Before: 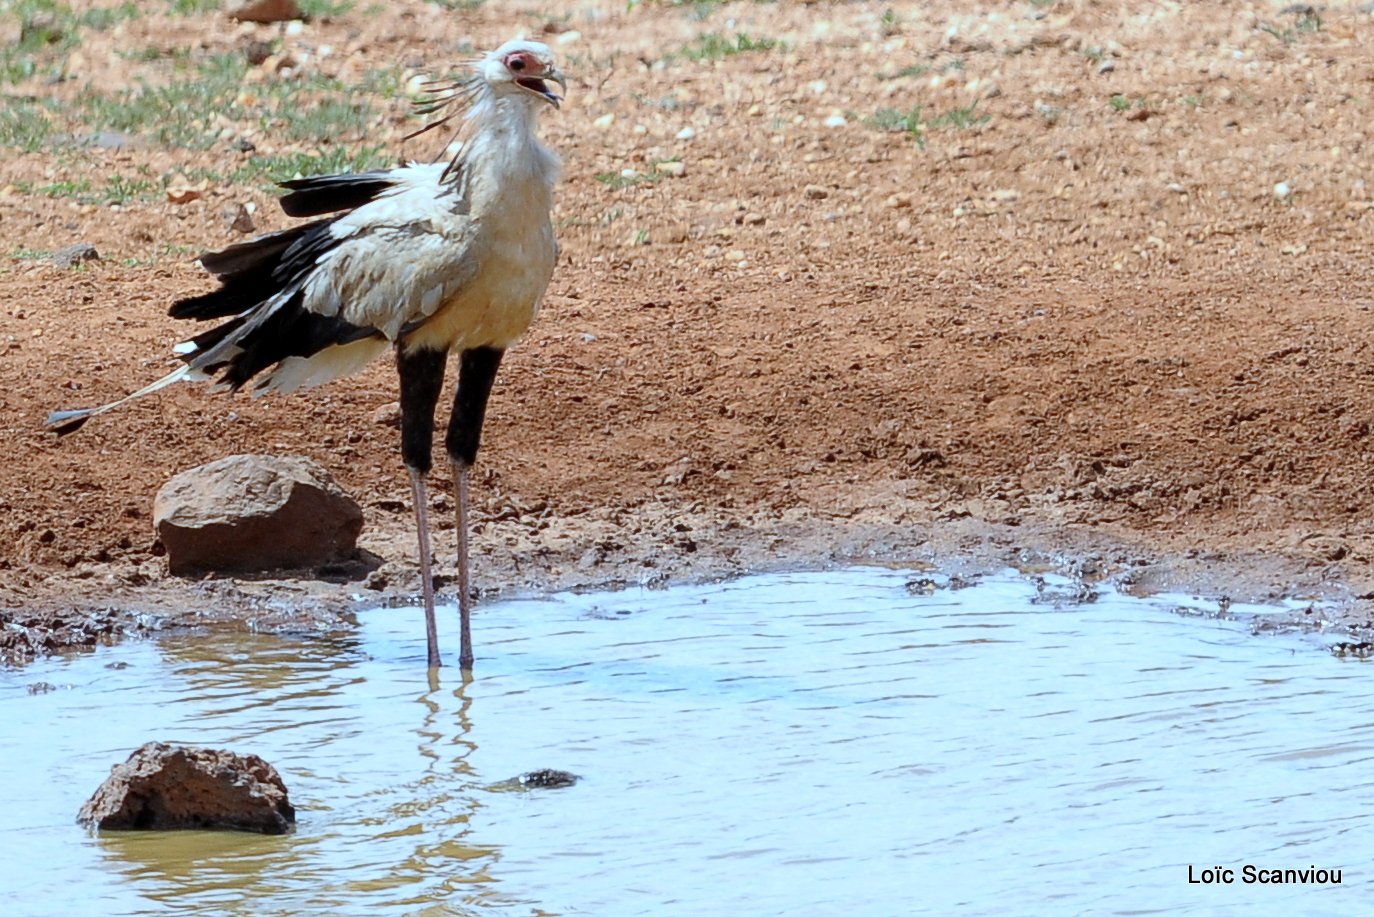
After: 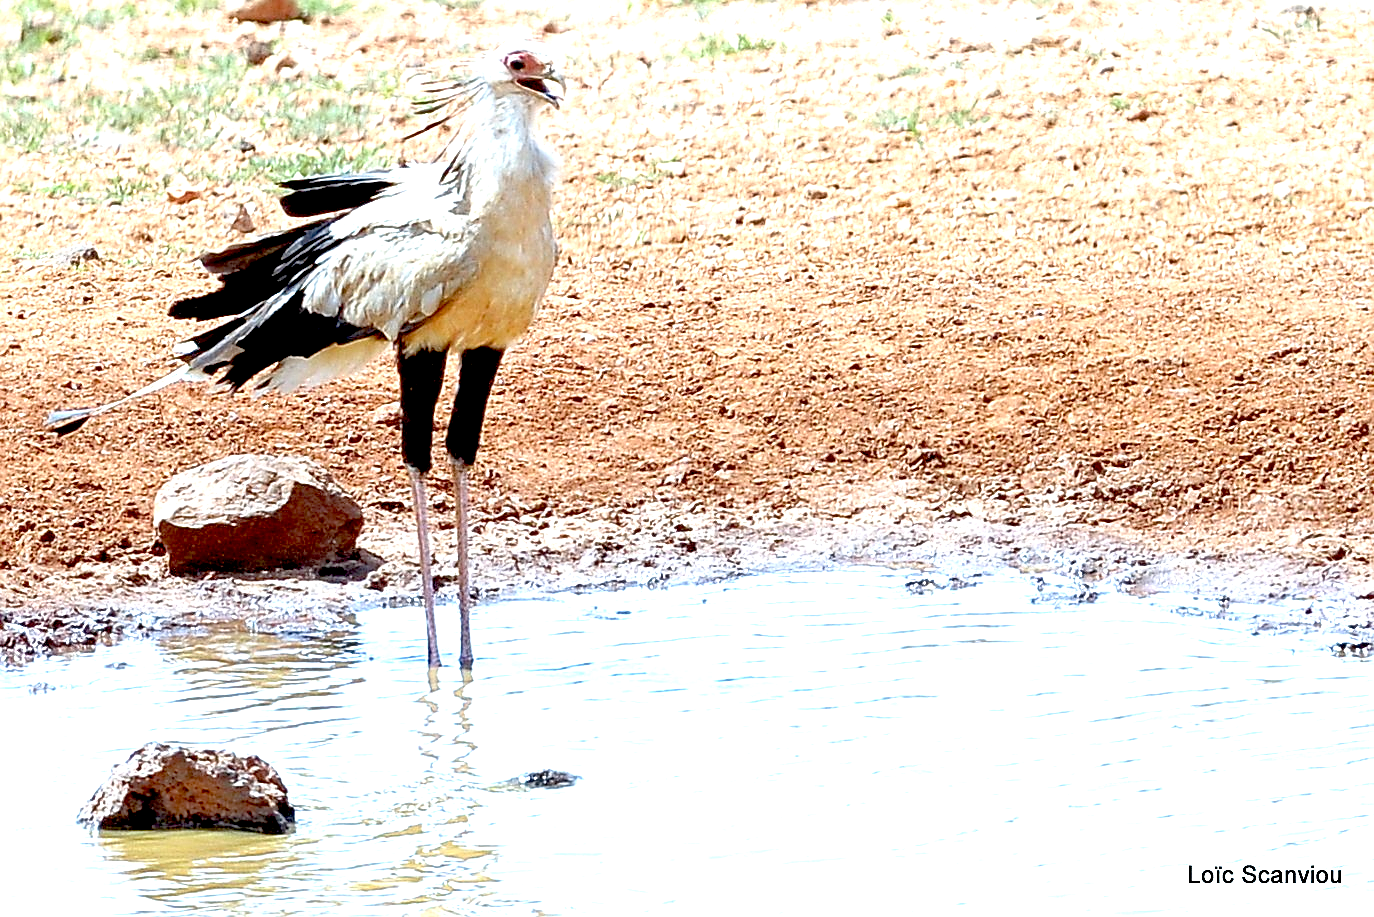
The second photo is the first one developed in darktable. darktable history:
exposure: black level correction 0.01, compensate exposure bias true, compensate highlight preservation false
sharpen: on, module defaults
tone equalizer: -8 EV 0.969 EV, -7 EV 1 EV, -6 EV 1.02 EV, -5 EV 0.961 EV, -4 EV 1.03 EV, -3 EV 0.75 EV, -2 EV 0.478 EV, -1 EV 0.232 EV
